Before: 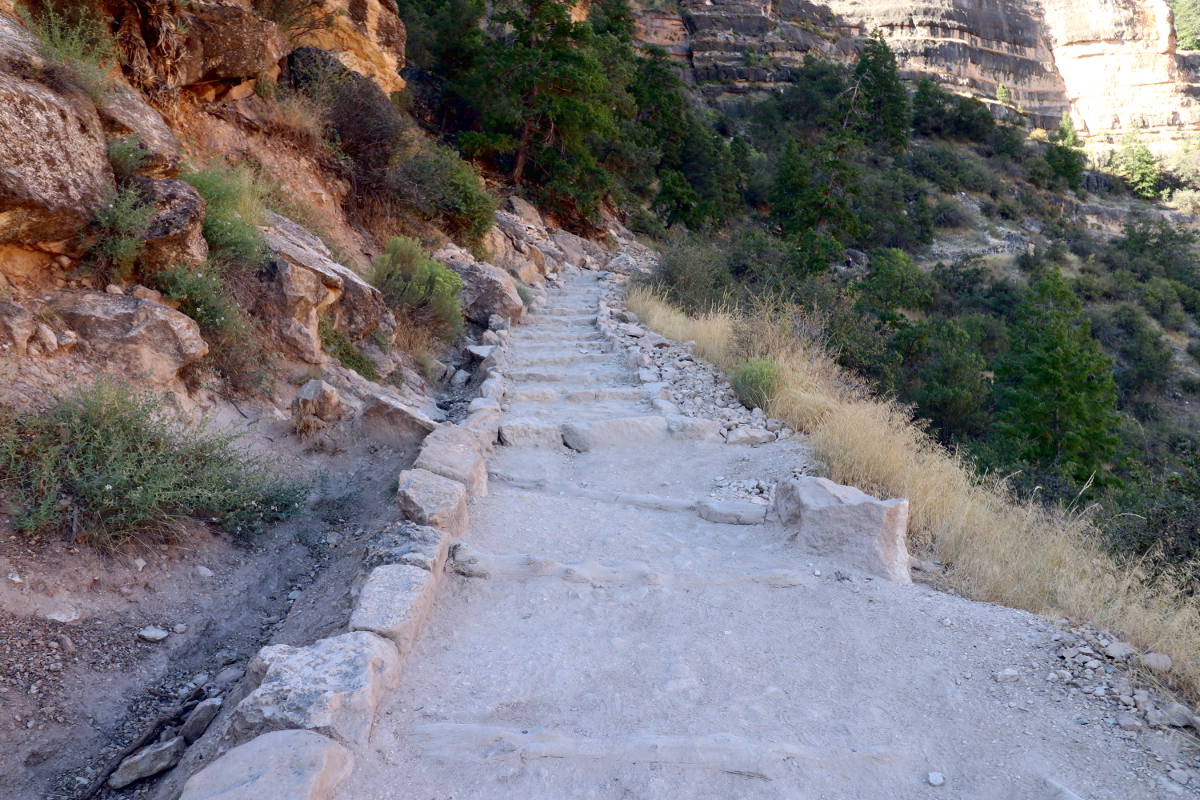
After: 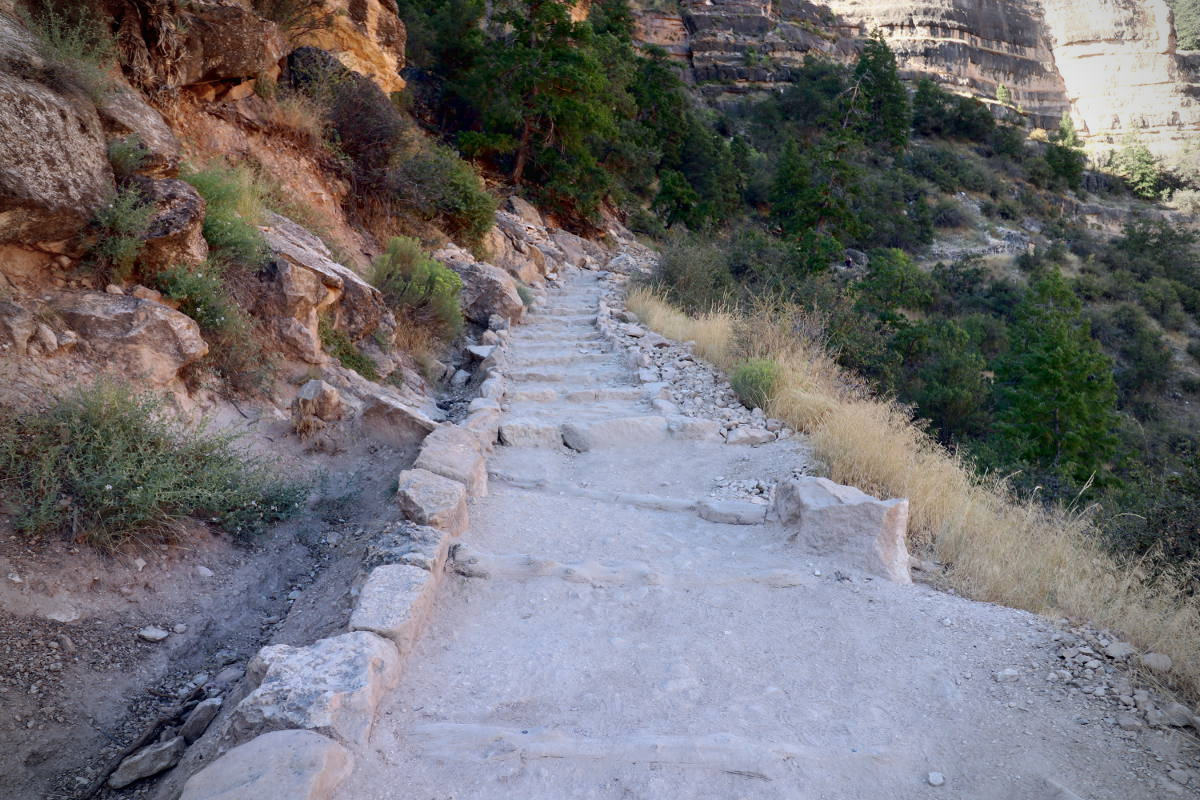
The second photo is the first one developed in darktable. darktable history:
vignetting: fall-off start 74.88%, width/height ratio 1.084
